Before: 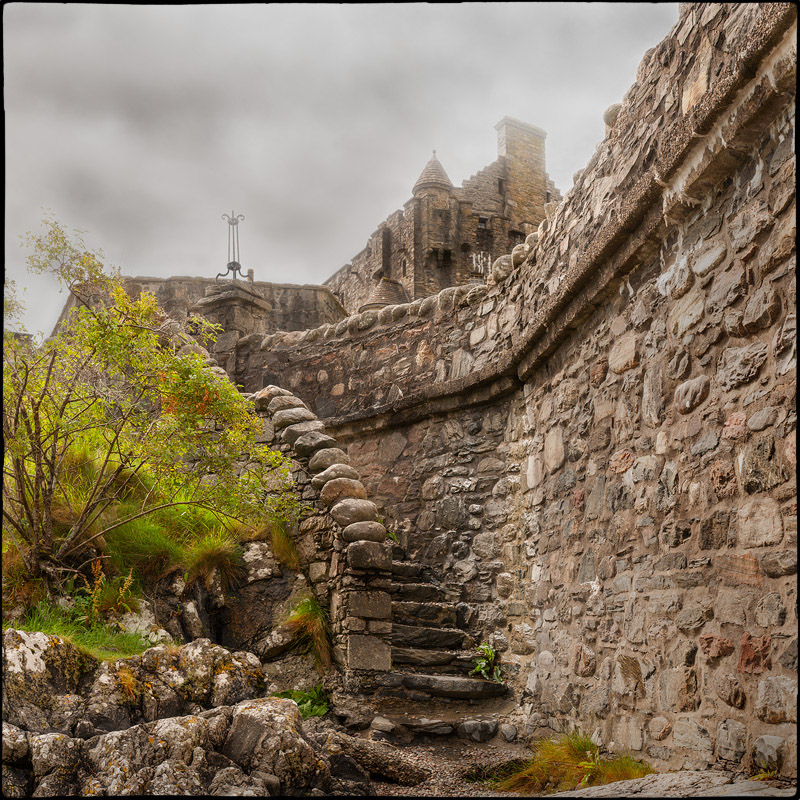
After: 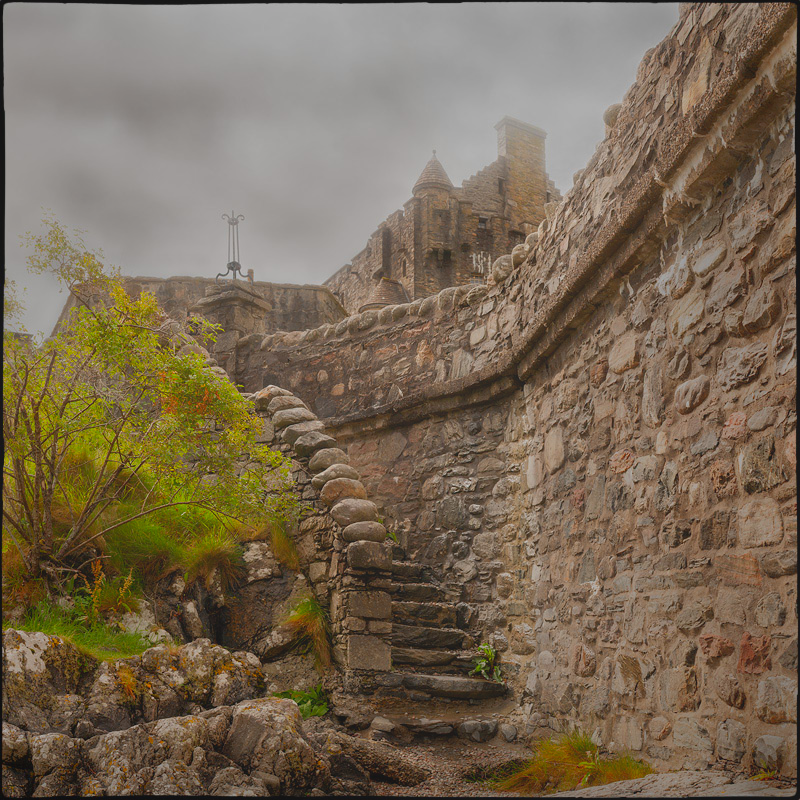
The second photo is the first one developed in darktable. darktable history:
local contrast: detail 69%
shadows and highlights: on, module defaults
